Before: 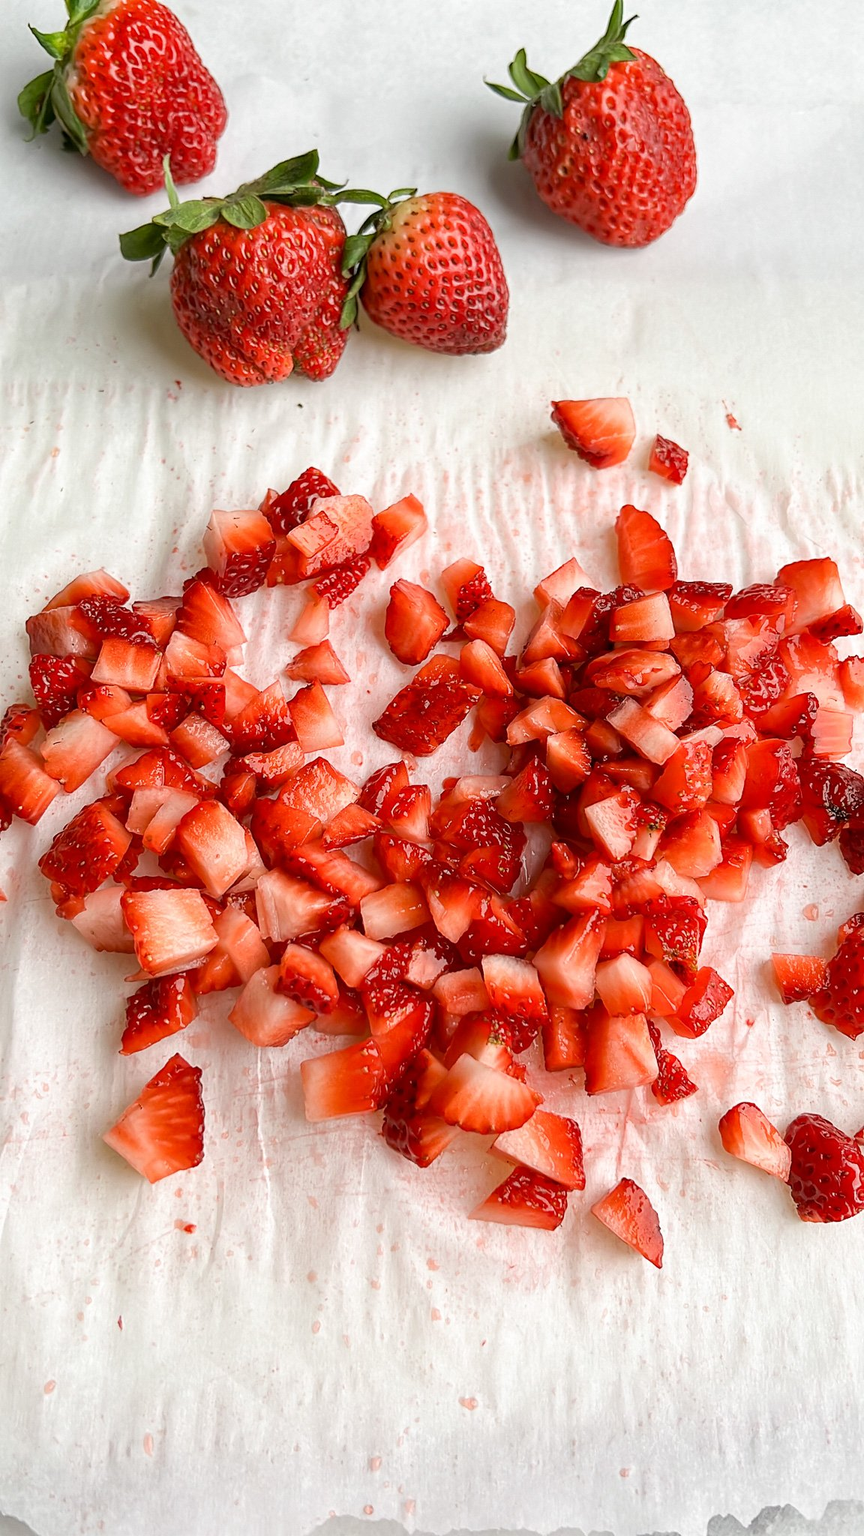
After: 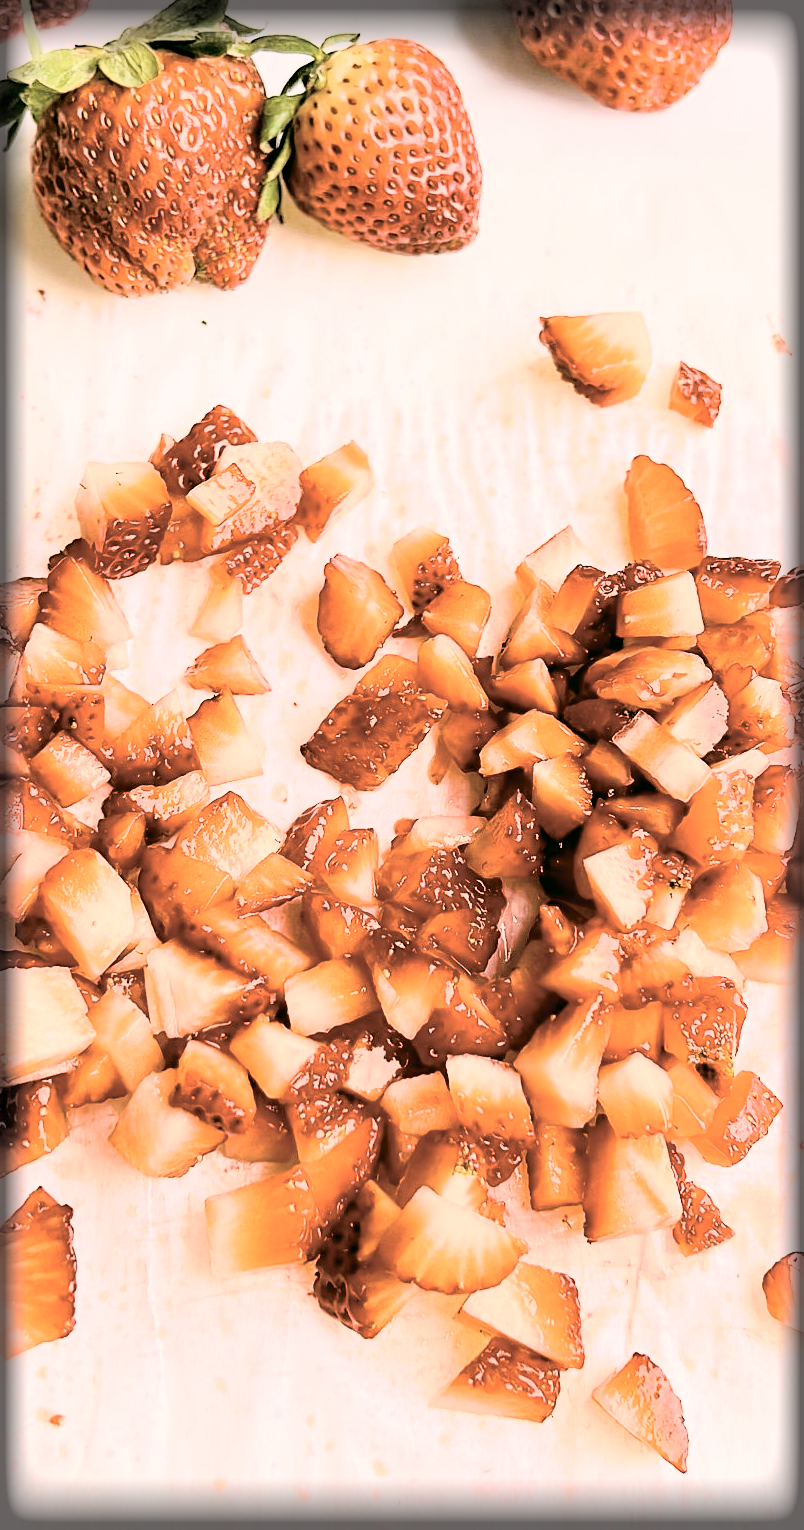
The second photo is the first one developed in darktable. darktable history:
crop and rotate: left 17.081%, top 10.69%, right 13.046%, bottom 14.556%
contrast brightness saturation: contrast 0.43, brightness 0.554, saturation -0.193
color balance rgb: global offset › luminance -1.428%, perceptual saturation grading › global saturation 38.912%, perceptual saturation grading › highlights -24.91%, perceptual saturation grading › mid-tones 35.625%, perceptual saturation grading › shadows 35.558%
vignetting: fall-off start 93.09%, fall-off radius 5.89%, brightness -0.869, automatic ratio true, width/height ratio 1.33, shape 0.046, unbound false
exposure: black level correction 0, exposure 0.498 EV, compensate exposure bias true, compensate highlight preservation false
shadows and highlights: shadows 25.39, highlights -26
tone curve: curves: ch0 [(0, 0) (0.105, 0.044) (0.195, 0.128) (0.283, 0.283) (0.384, 0.404) (0.485, 0.531) (0.635, 0.7) (0.832, 0.858) (1, 0.977)]; ch1 [(0, 0) (0.161, 0.092) (0.35, 0.33) (0.379, 0.401) (0.448, 0.478) (0.498, 0.503) (0.531, 0.537) (0.586, 0.563) (0.687, 0.648) (1, 1)]; ch2 [(0, 0) (0.359, 0.372) (0.437, 0.437) (0.483, 0.484) (0.53, 0.515) (0.556, 0.553) (0.635, 0.589) (1, 1)], color space Lab, independent channels, preserve colors none
color correction: highlights a* 4.35, highlights b* 4.91, shadows a* -7.87, shadows b* 4.58
